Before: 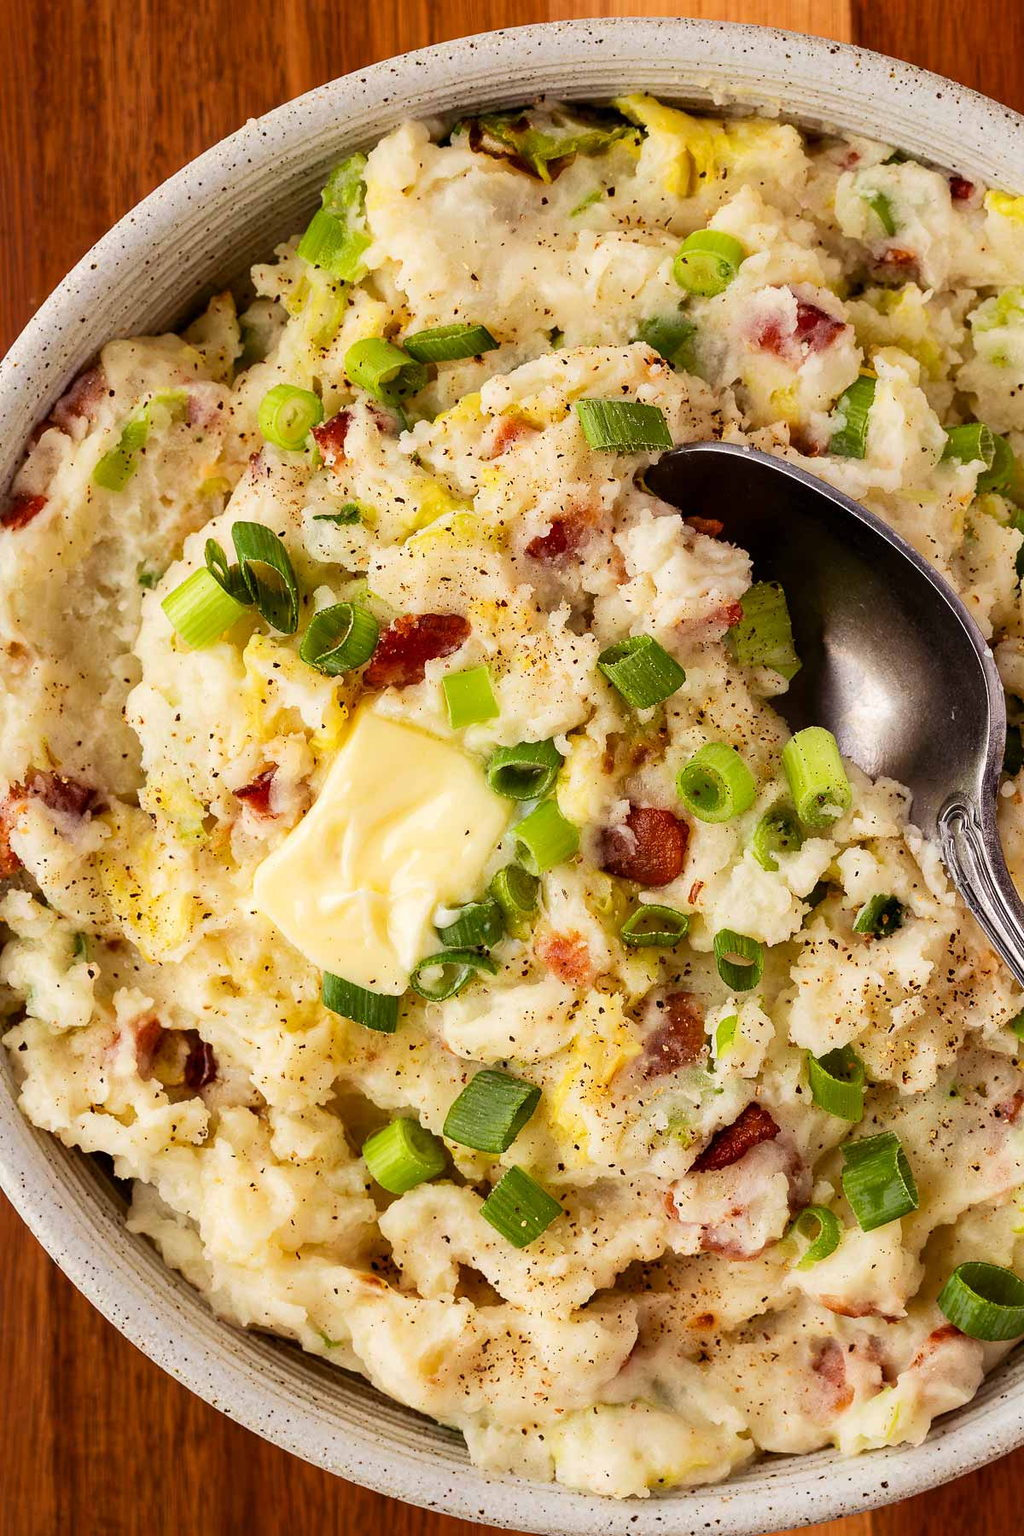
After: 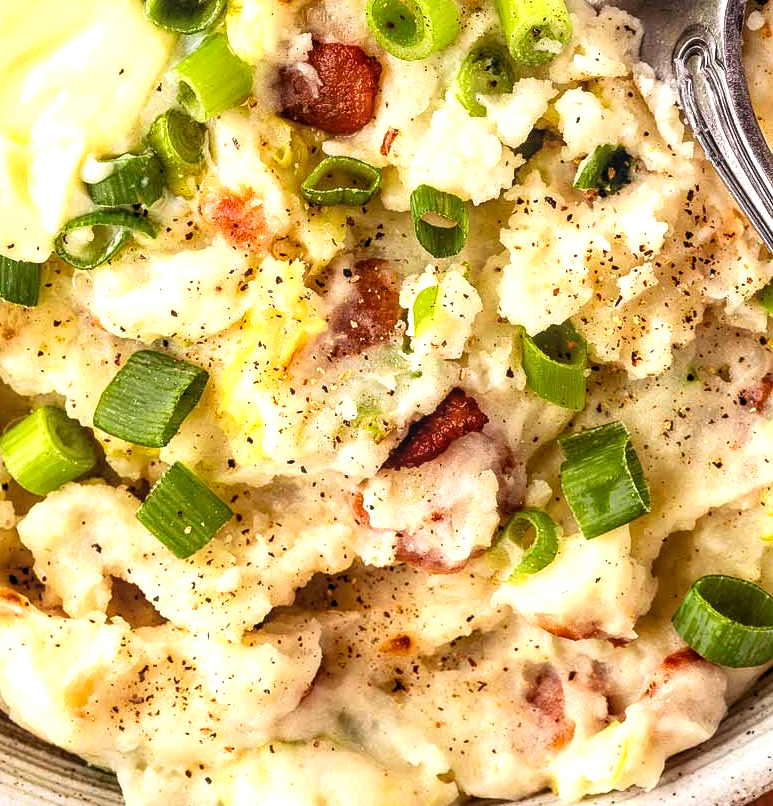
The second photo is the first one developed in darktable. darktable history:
crop and rotate: left 35.509%, top 50.238%, bottom 4.934%
levels: levels [0.026, 0.507, 0.987]
local contrast: on, module defaults
exposure: black level correction 0, exposure 0.6 EV, compensate exposure bias true, compensate highlight preservation false
